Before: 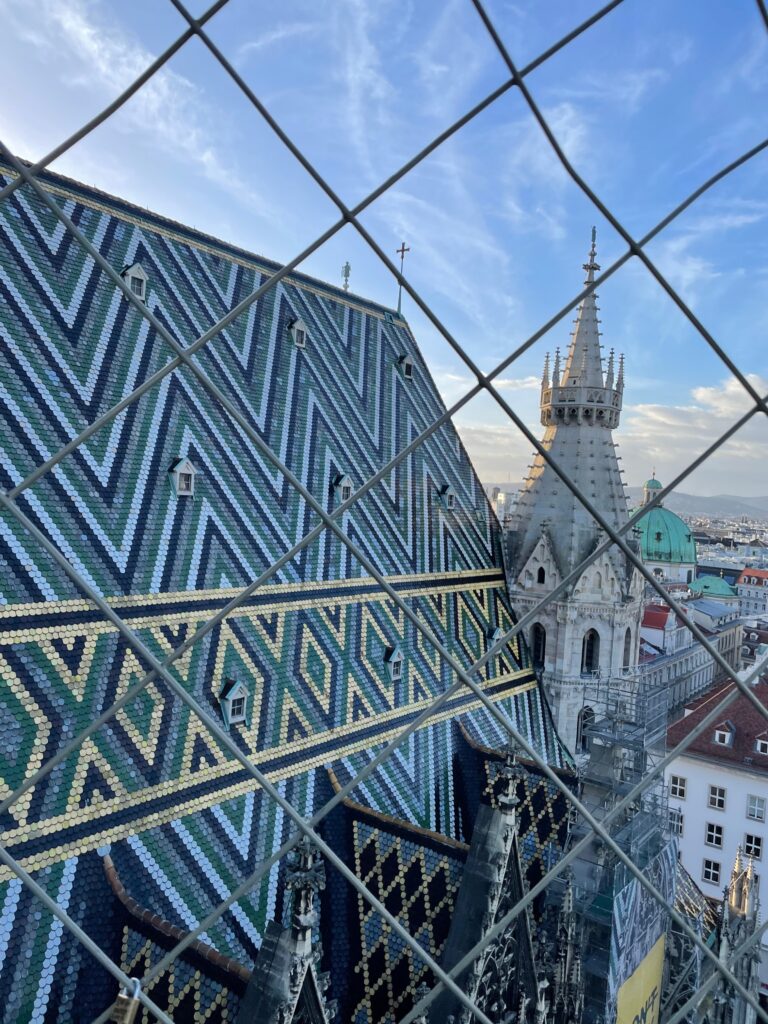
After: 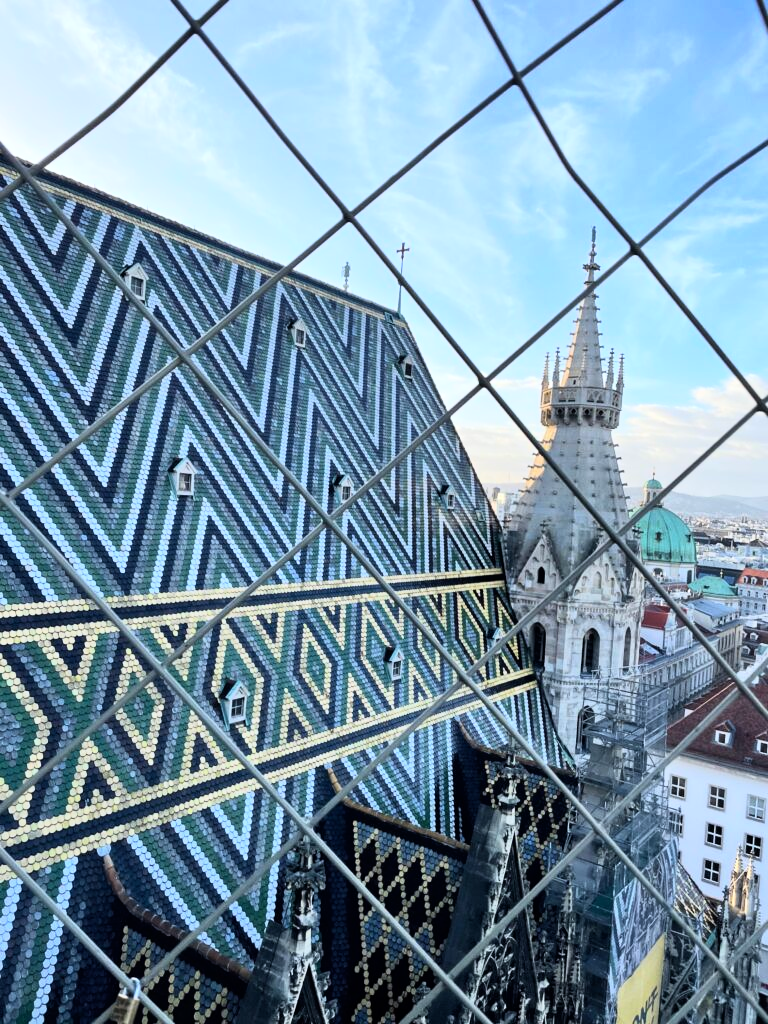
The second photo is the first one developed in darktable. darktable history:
base curve: curves: ch0 [(0, 0) (0.005, 0.002) (0.193, 0.295) (0.399, 0.664) (0.75, 0.928) (1, 1)]
contrast brightness saturation: contrast 0.1, brightness 0.02, saturation 0.02
